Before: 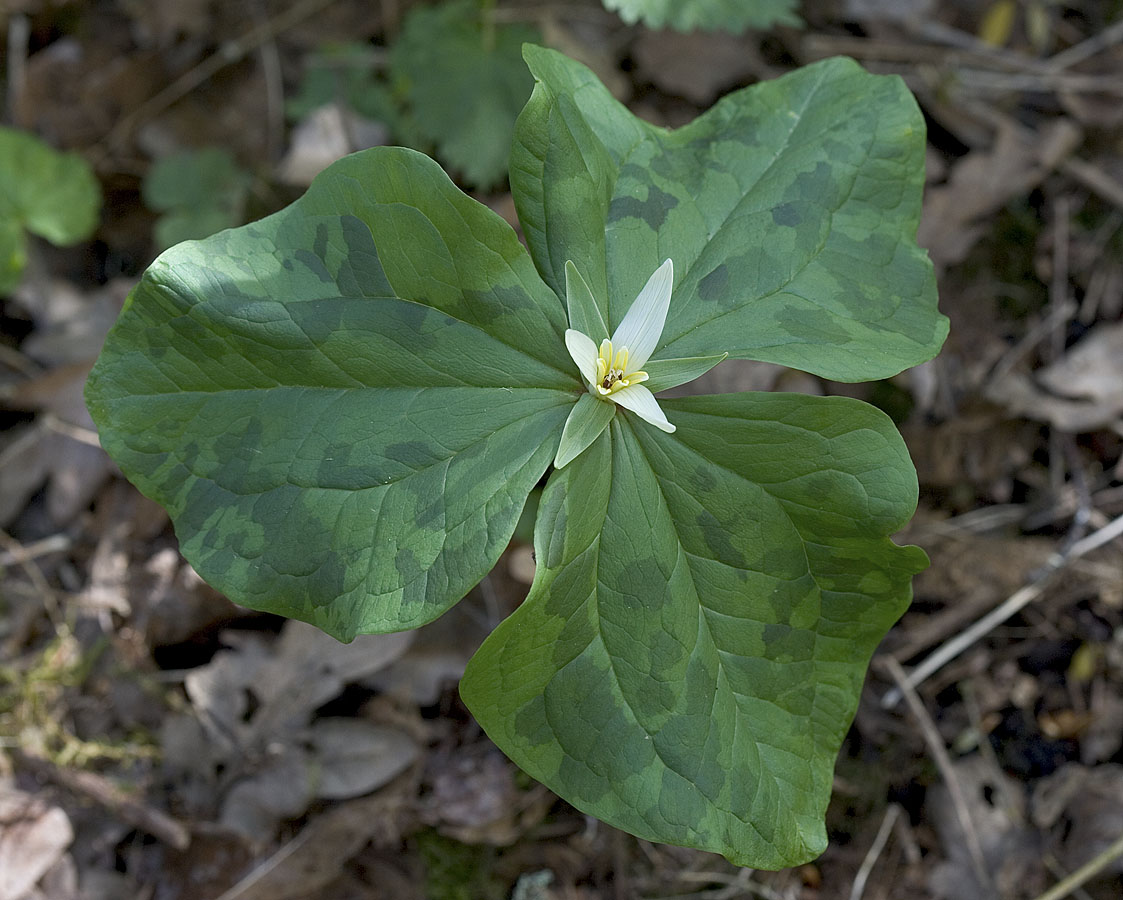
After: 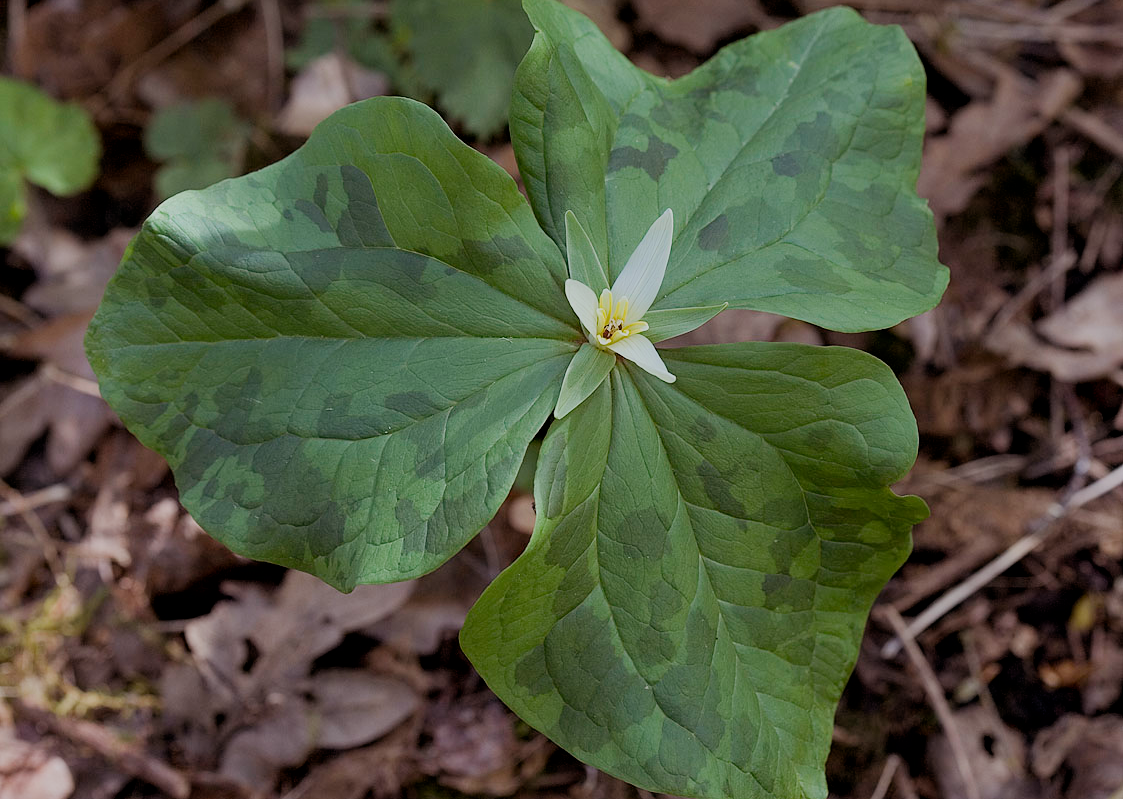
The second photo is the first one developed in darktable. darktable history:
filmic rgb: black relative exposure -7.15 EV, white relative exposure 5.36 EV, hardness 3.02
rgb levels: mode RGB, independent channels, levels [[0, 0.474, 1], [0, 0.5, 1], [0, 0.5, 1]]
crop and rotate: top 5.609%, bottom 5.609%
